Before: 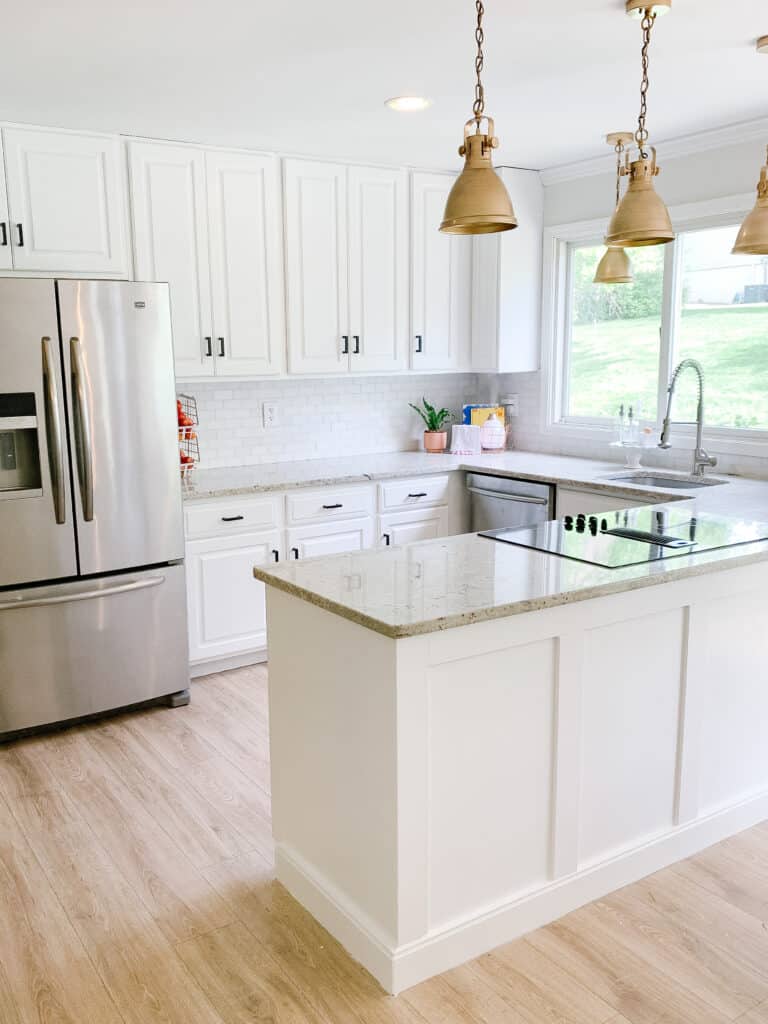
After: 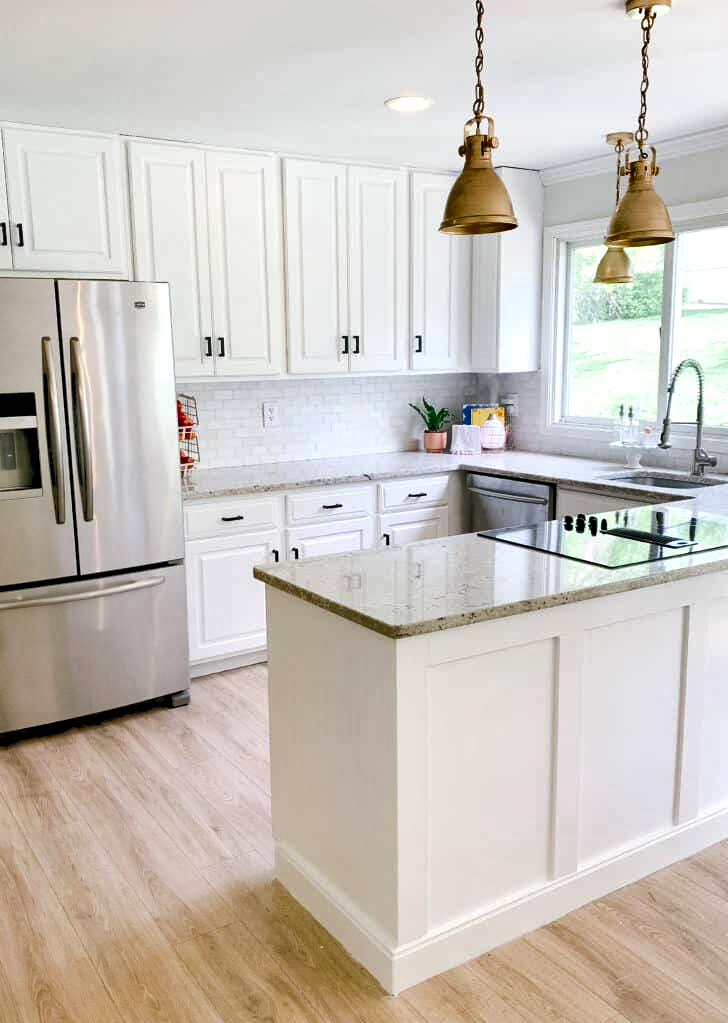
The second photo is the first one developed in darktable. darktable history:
shadows and highlights: soften with gaussian
rgb levels: levels [[0.013, 0.434, 0.89], [0, 0.5, 1], [0, 0.5, 1]]
crop and rotate: right 5.167%
